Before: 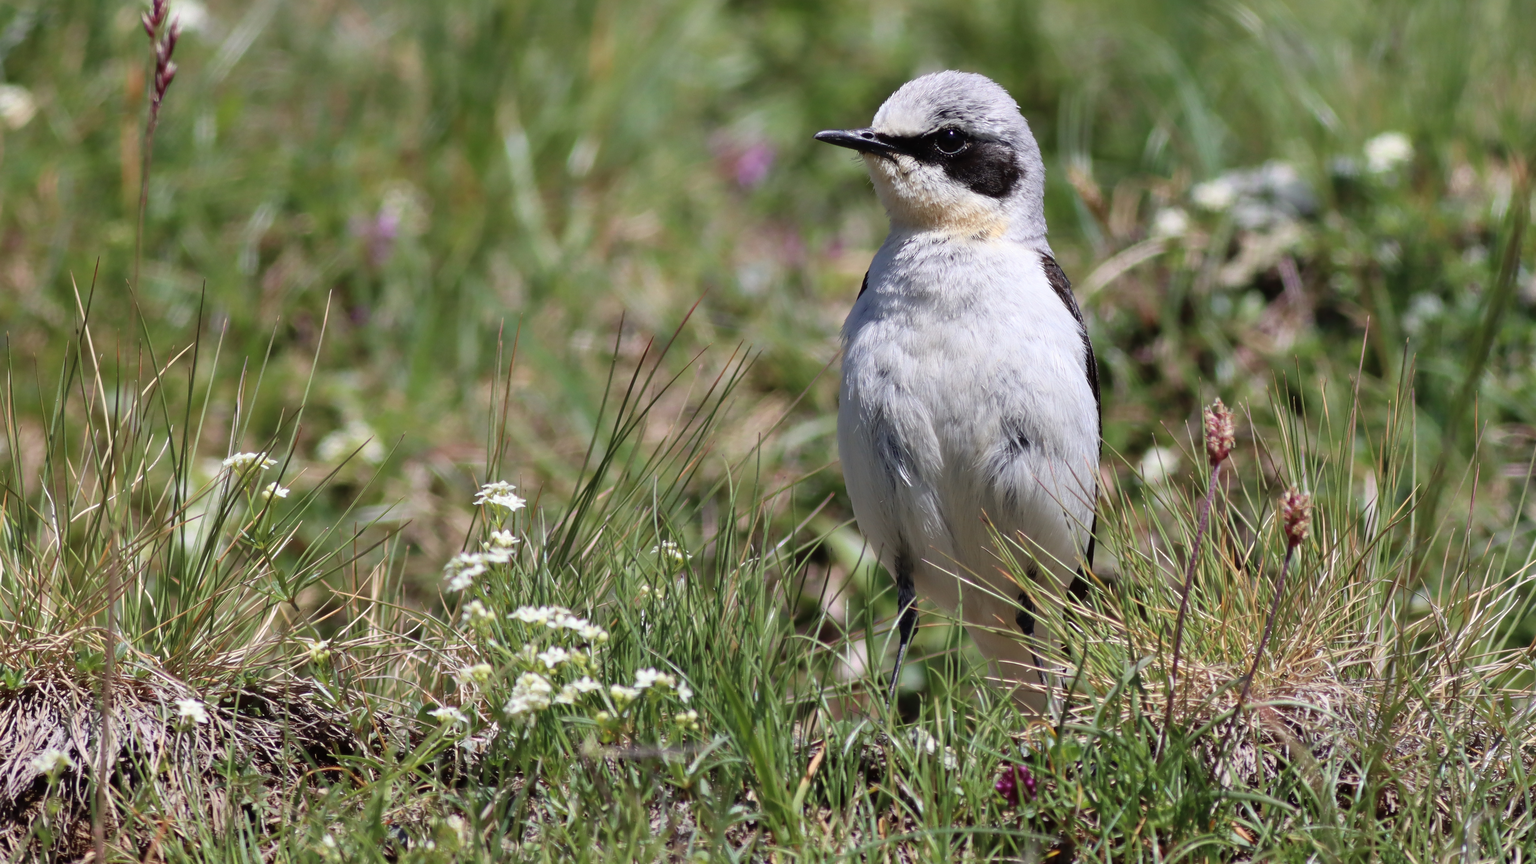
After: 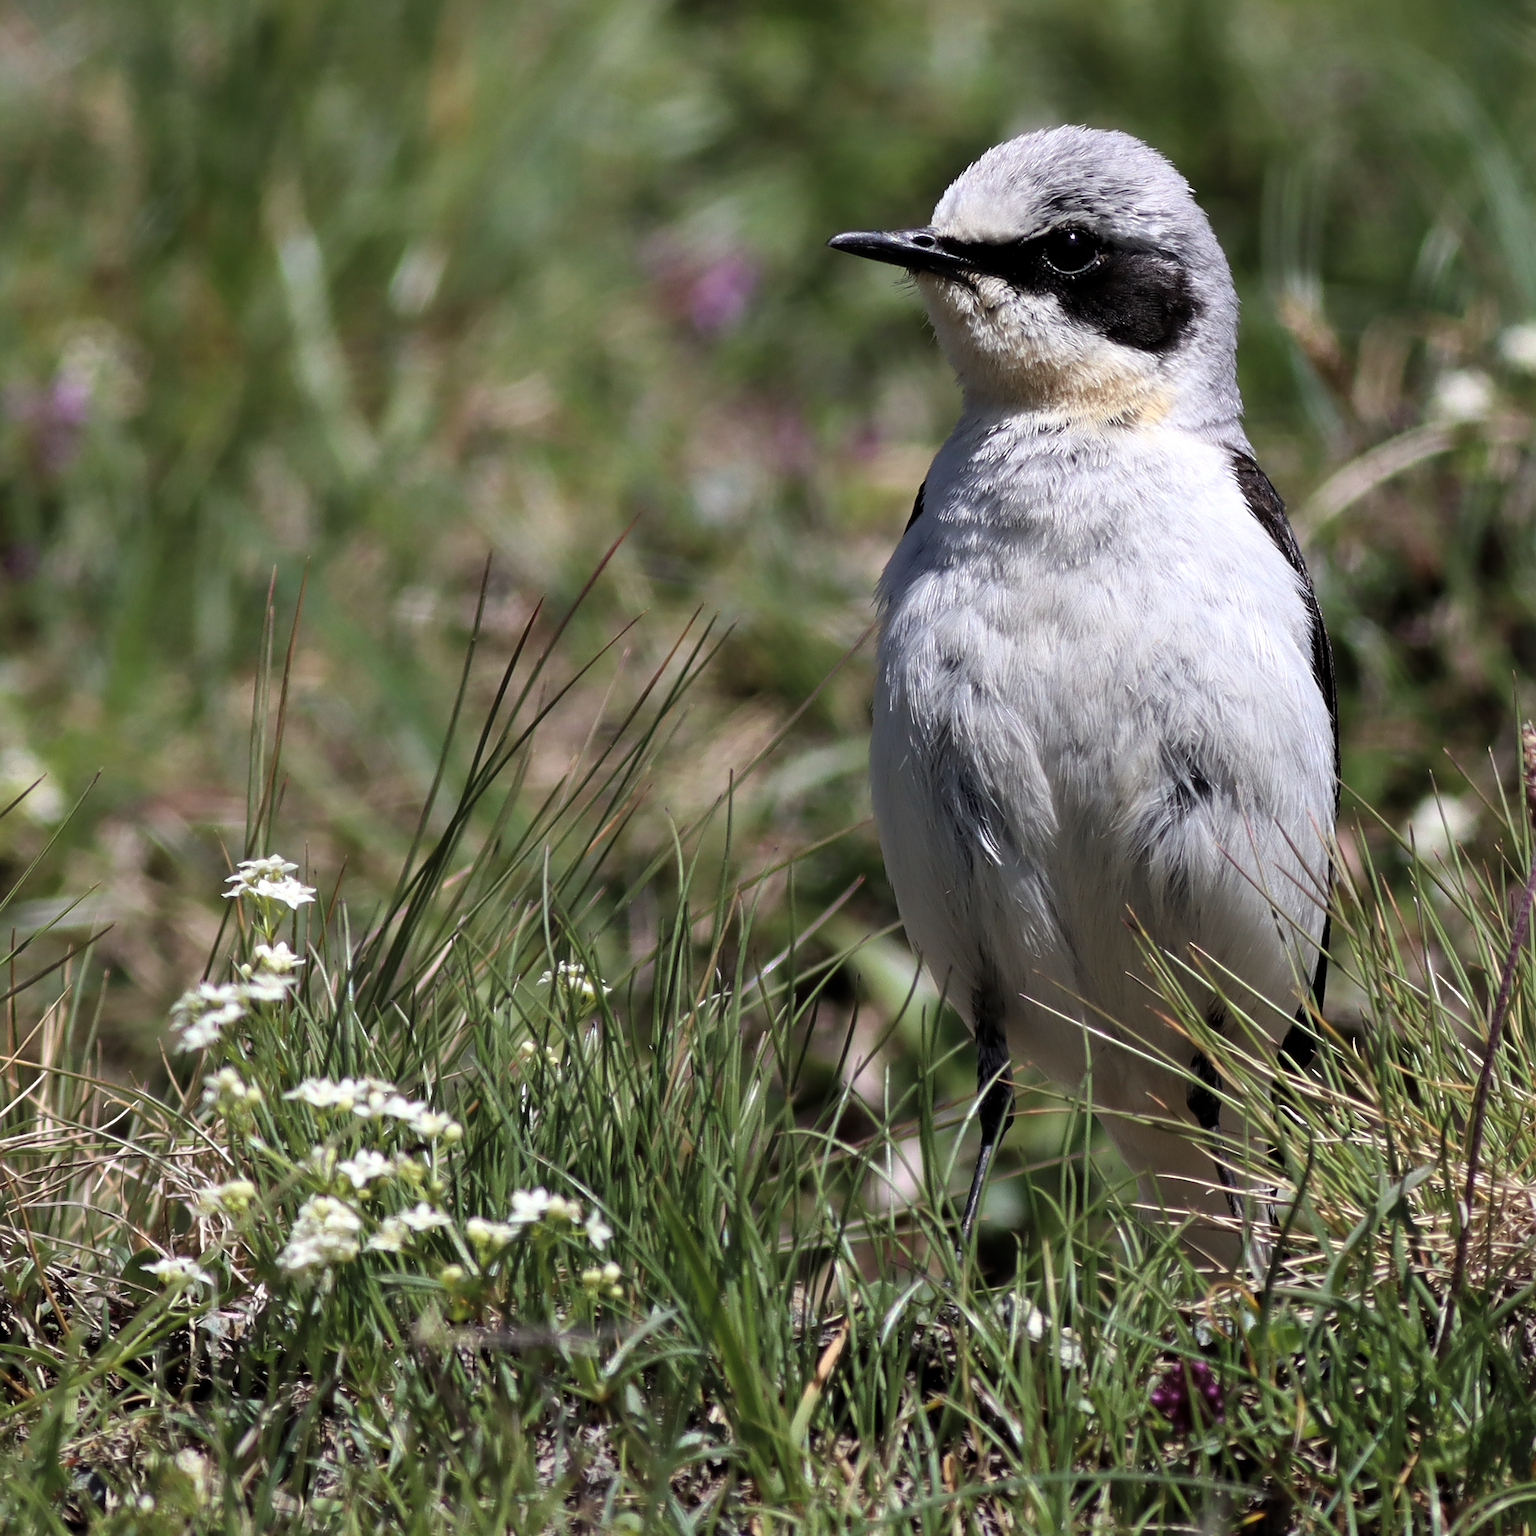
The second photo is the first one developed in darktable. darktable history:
levels: white 99.96%, levels [0.029, 0.545, 0.971]
sharpen: amount 0.206
crop and rotate: left 22.685%, right 21.057%
shadows and highlights: shadows 61.66, white point adjustment 0.407, highlights -33.61, compress 84.11%
contrast brightness saturation: contrast 0.049
exposure: compensate highlight preservation false
